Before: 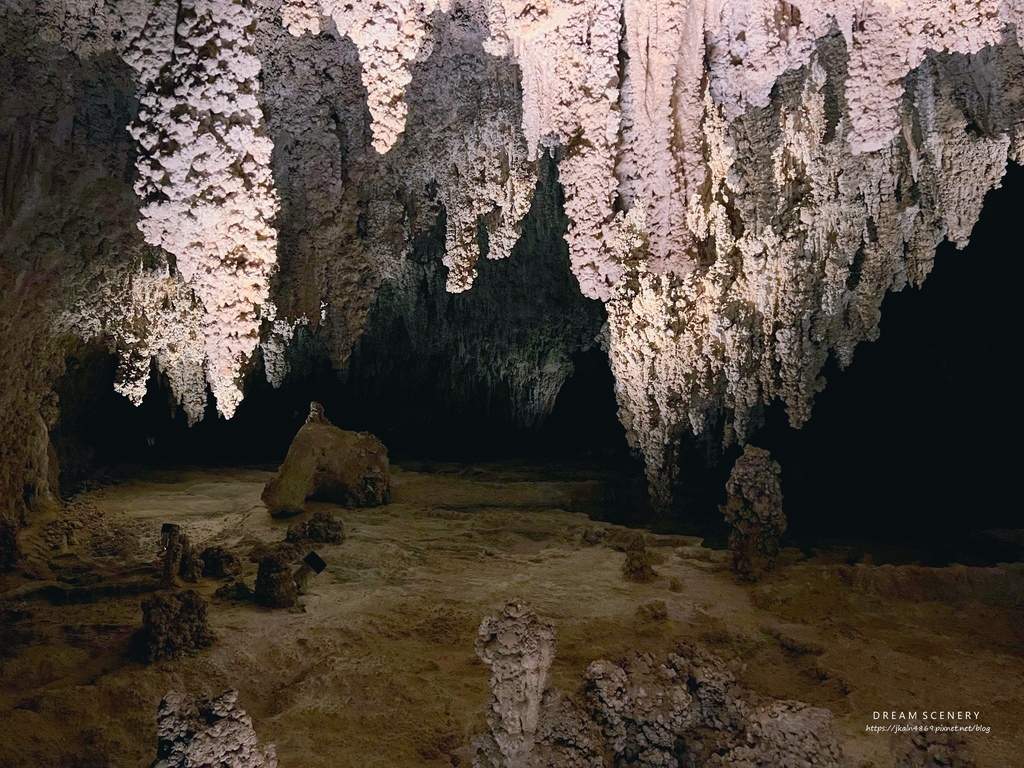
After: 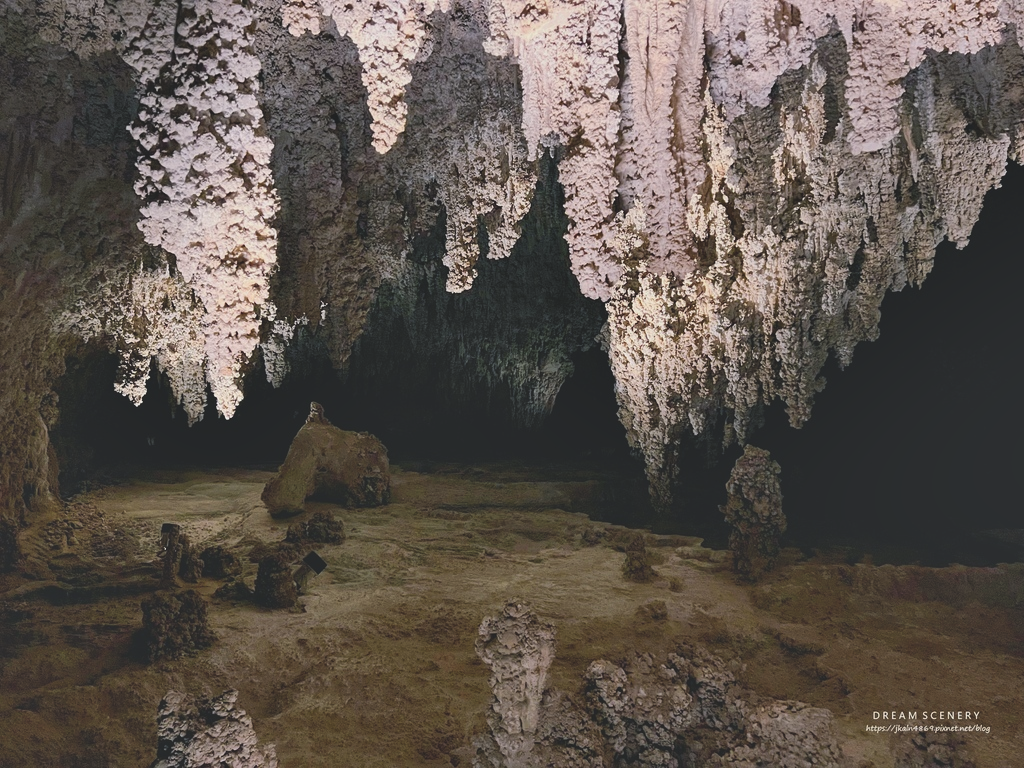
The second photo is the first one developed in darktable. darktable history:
exposure: black level correction -0.014, exposure -0.193 EV, compensate highlight preservation false
color zones: curves: ch0 [(0.068, 0.464) (0.25, 0.5) (0.48, 0.508) (0.75, 0.536) (0.886, 0.476) (0.967, 0.456)]; ch1 [(0.066, 0.456) (0.25, 0.5) (0.616, 0.508) (0.746, 0.56) (0.934, 0.444)]
shadows and highlights: shadows 49, highlights -41, soften with gaussian
